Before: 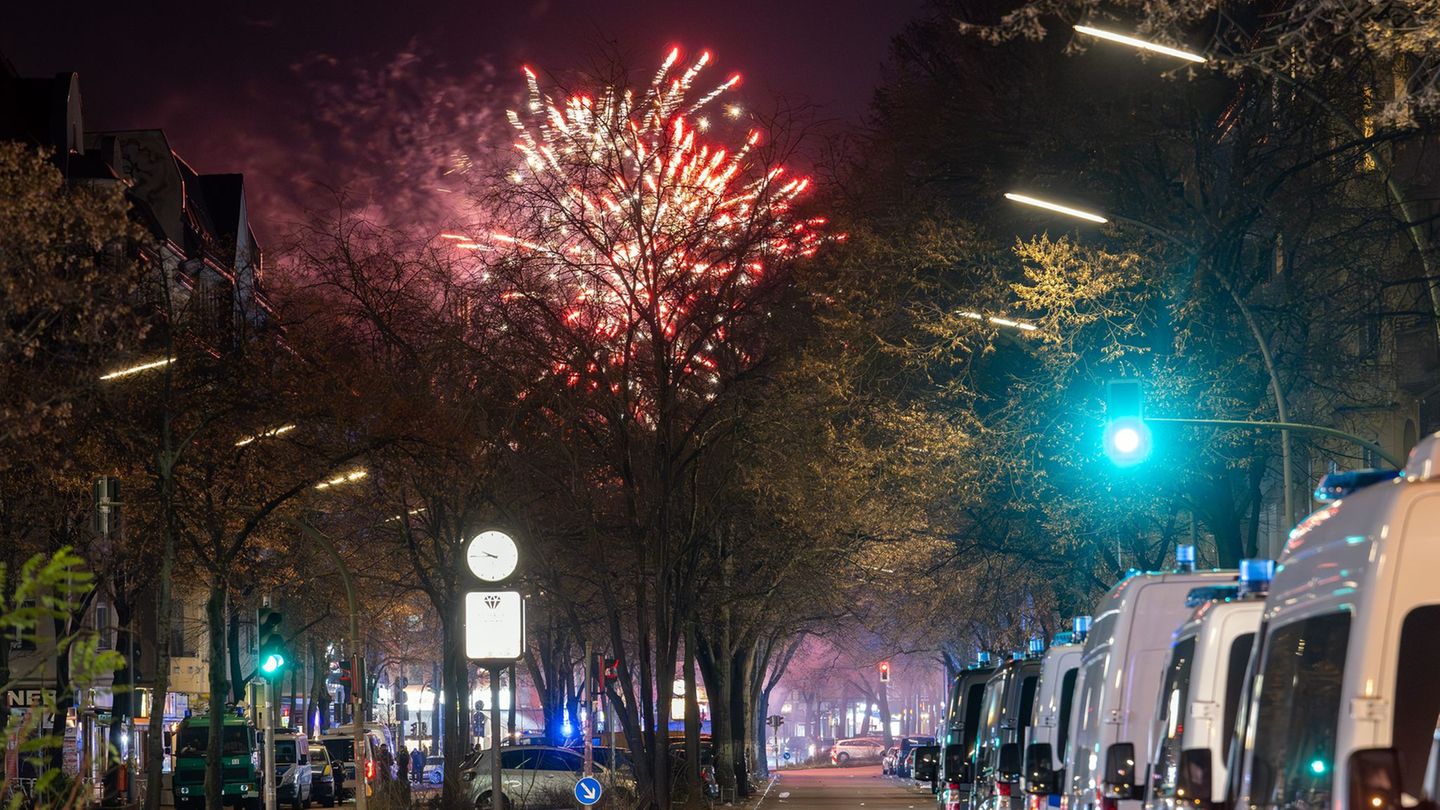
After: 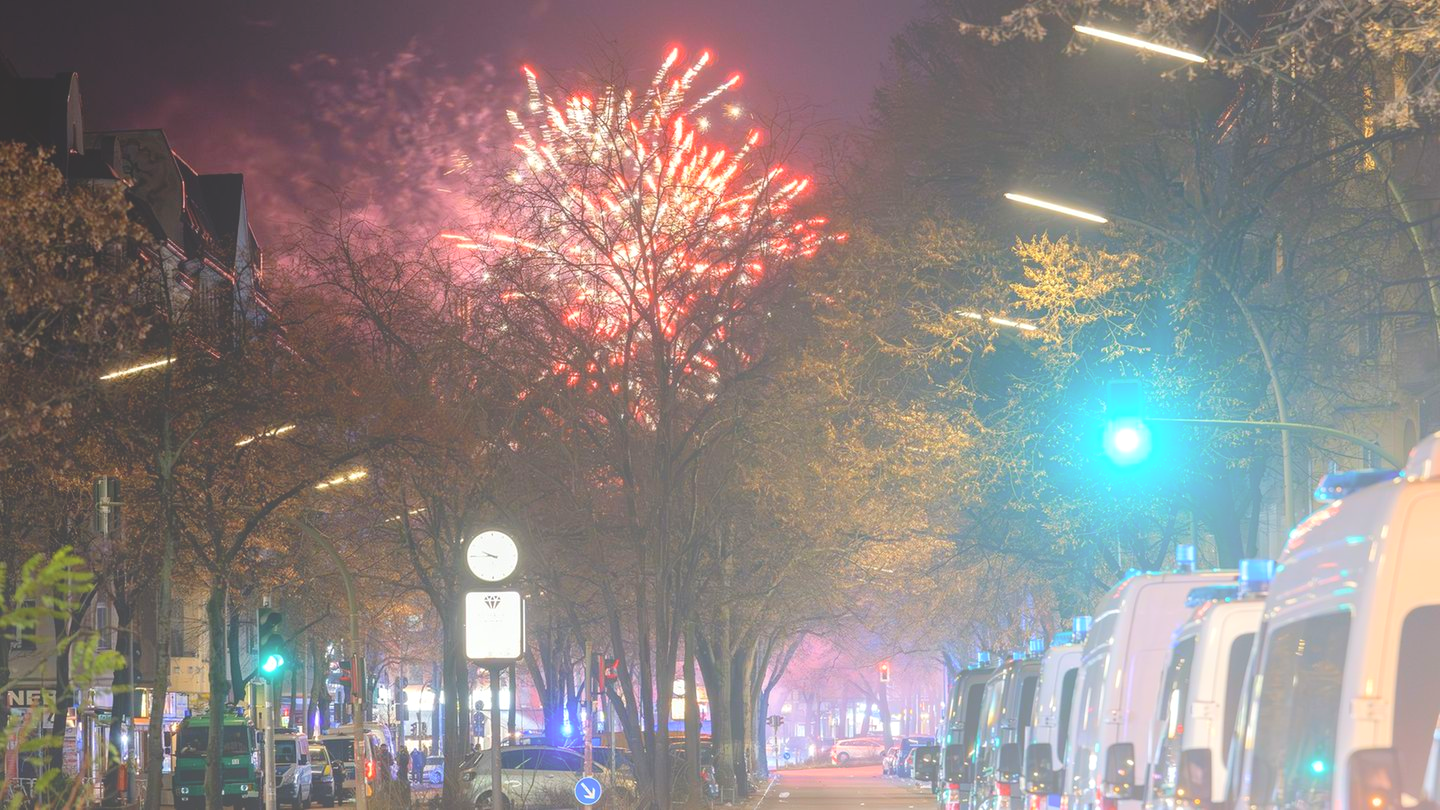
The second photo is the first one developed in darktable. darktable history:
exposure: exposure 0.127 EV, compensate highlight preservation false
bloom: size 70%, threshold 25%, strength 70%
